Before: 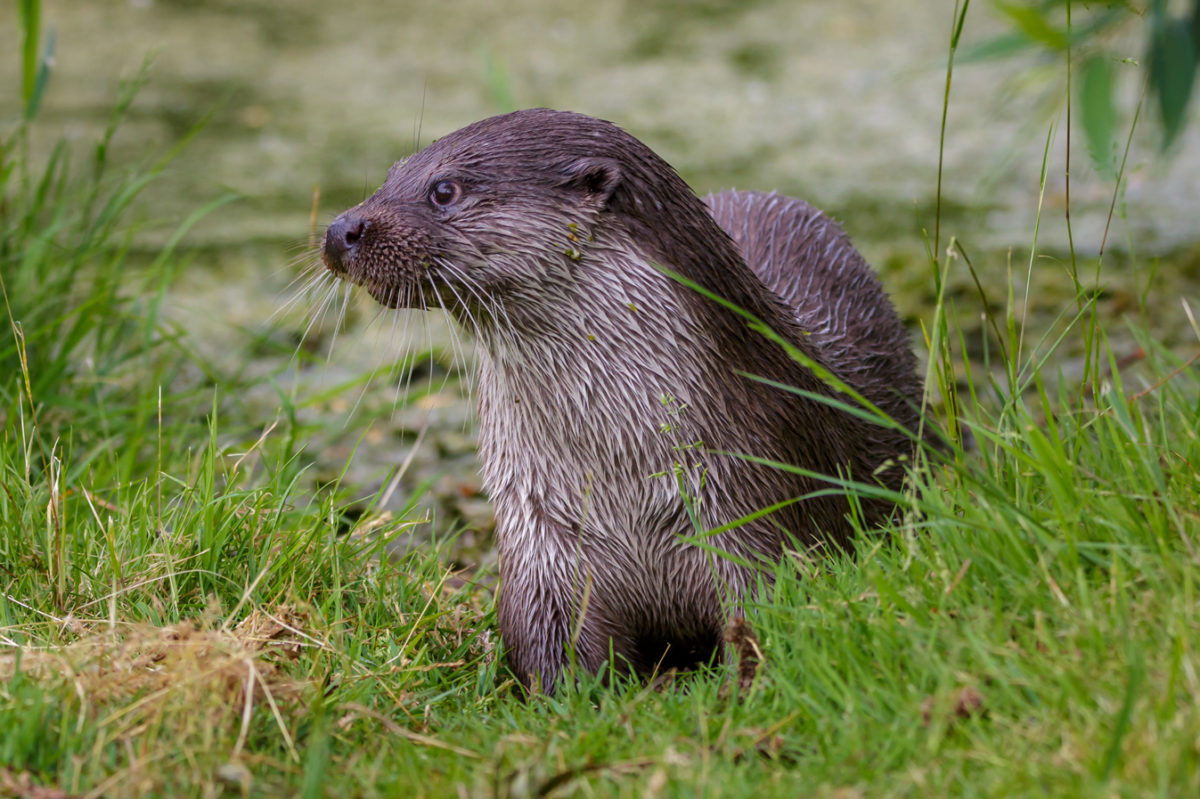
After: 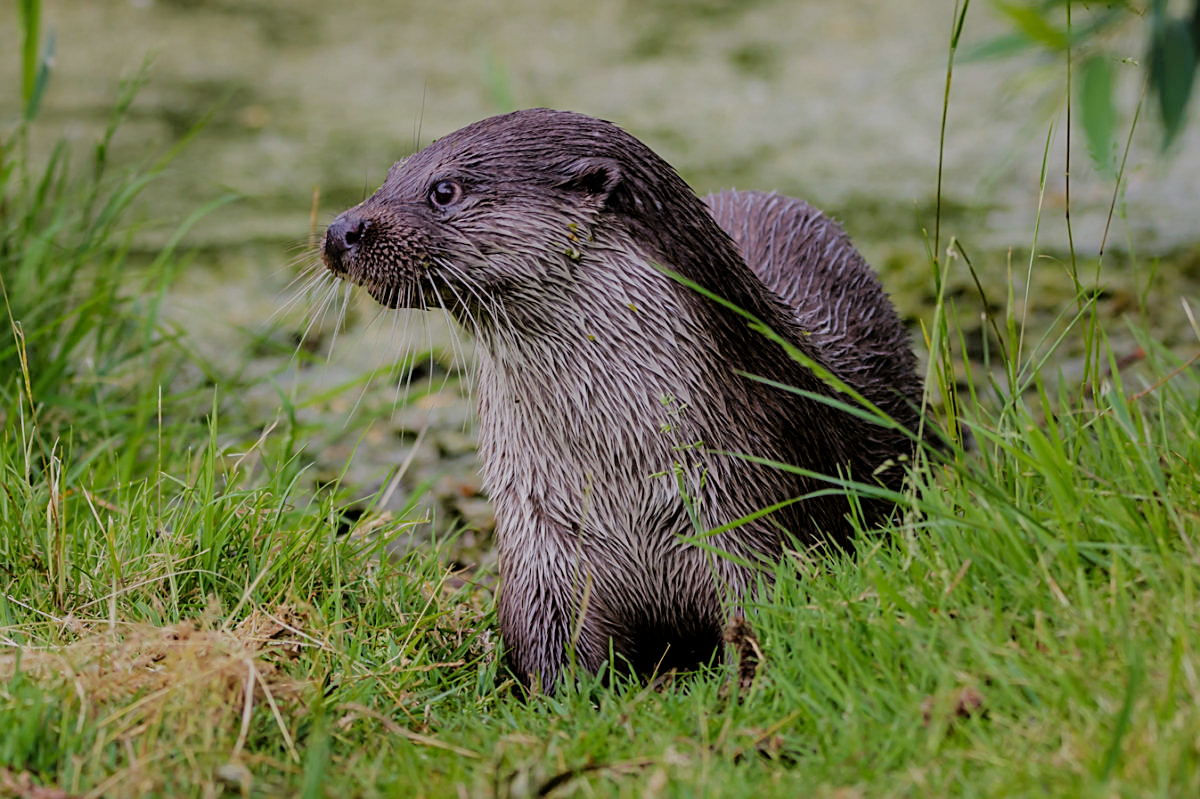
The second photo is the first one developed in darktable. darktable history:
exposure: compensate highlight preservation false
filmic rgb: black relative exposure -6.15 EV, white relative exposure 6.97 EV, hardness 2.25
sharpen: on, module defaults
